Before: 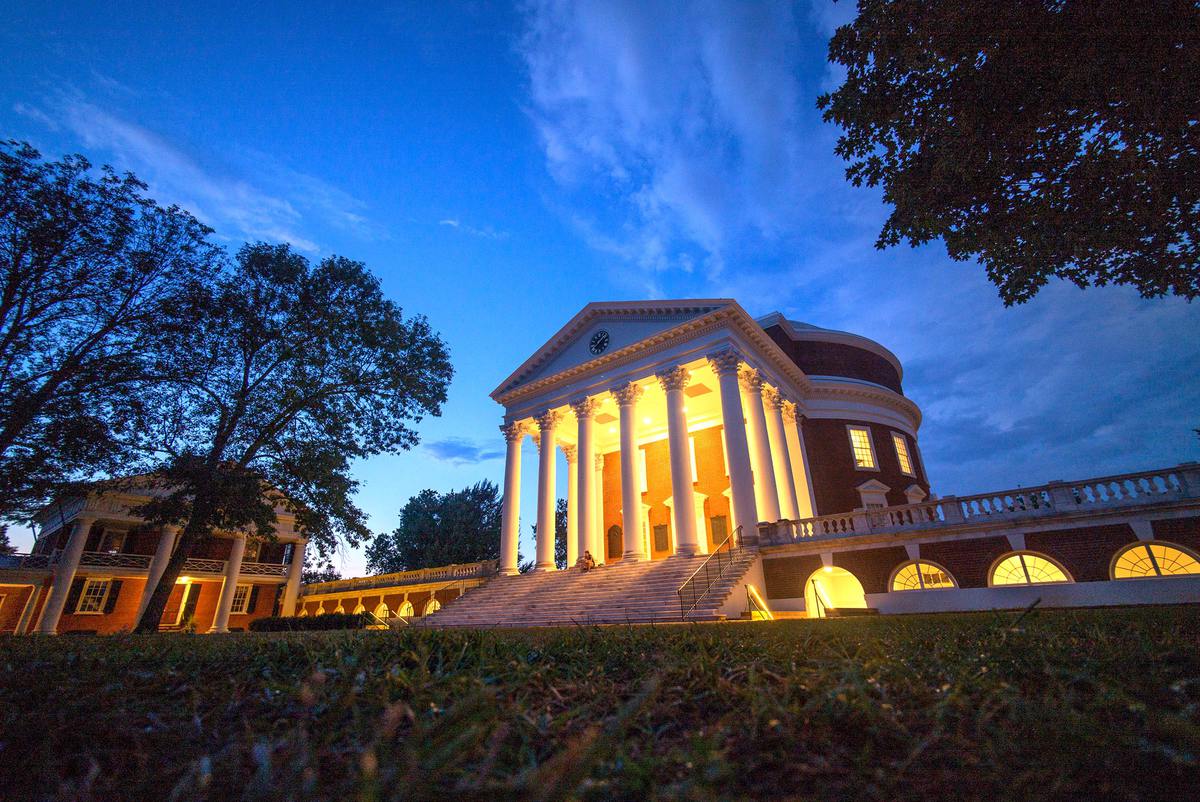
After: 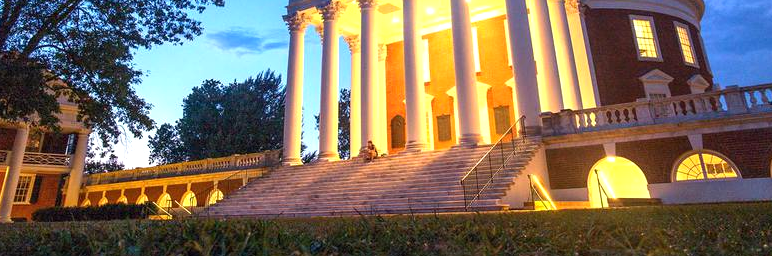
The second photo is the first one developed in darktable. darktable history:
exposure: exposure 0.367 EV, compensate highlight preservation false
crop: left 18.091%, top 51.13%, right 17.525%, bottom 16.85%
